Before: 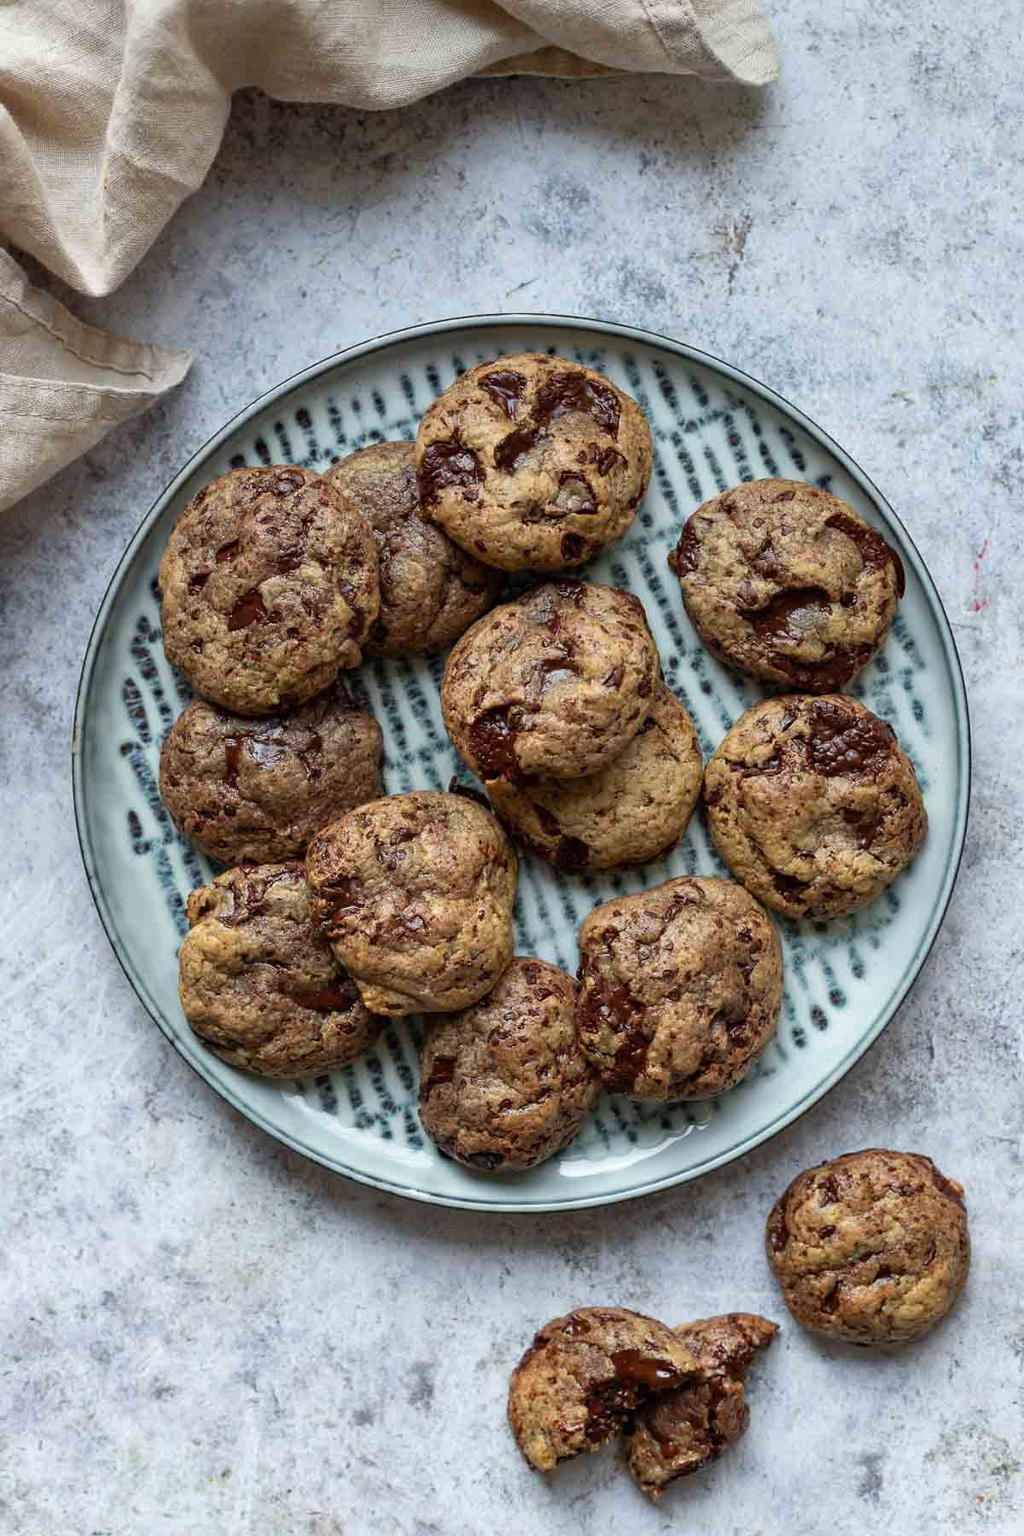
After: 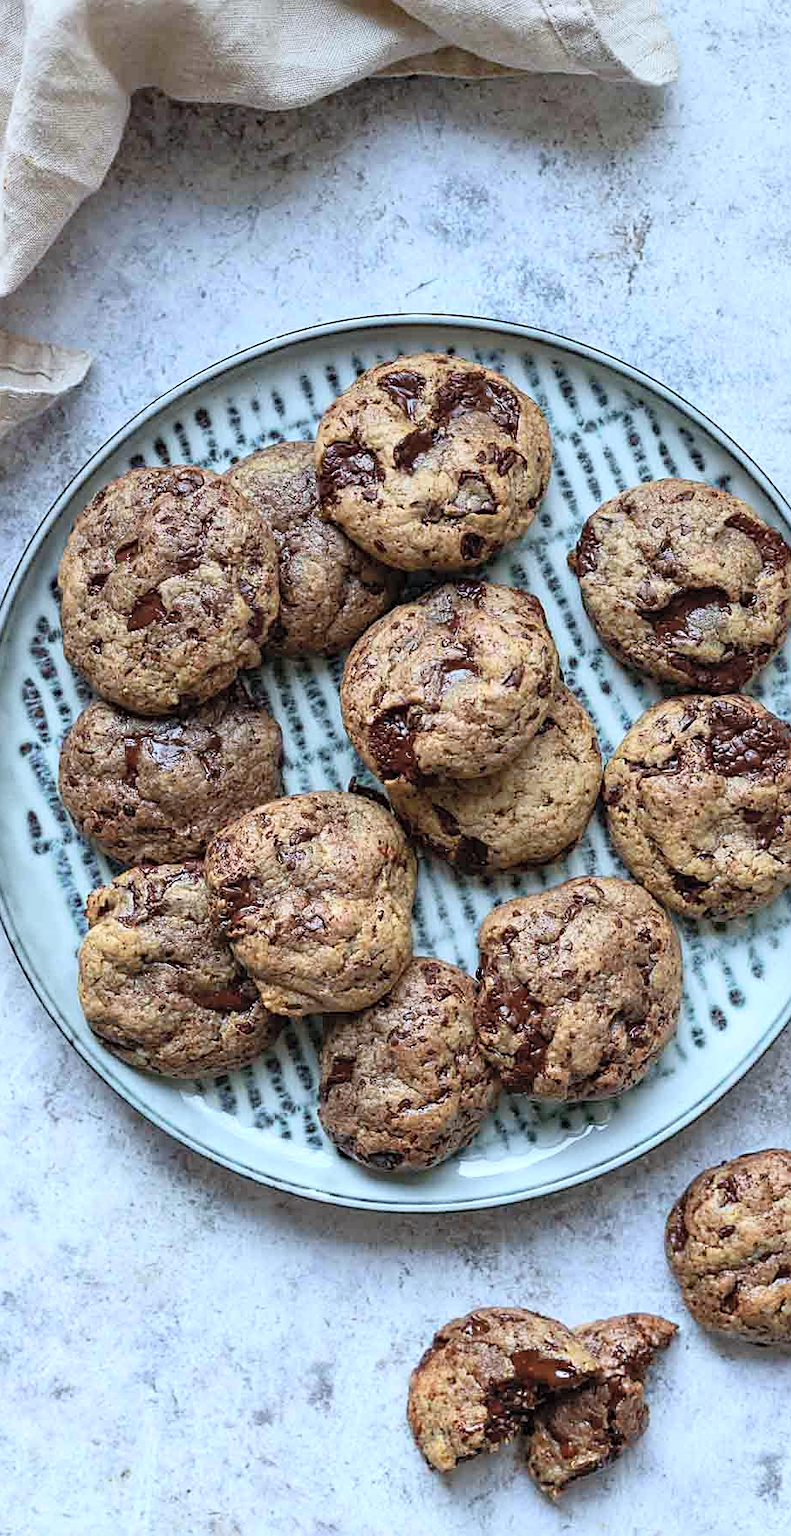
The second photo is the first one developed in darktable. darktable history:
contrast brightness saturation: contrast 0.142, brightness 0.219
sharpen: on, module defaults
crop: left 9.862%, right 12.842%
color calibration: x 0.37, y 0.382, temperature 4306.93 K
